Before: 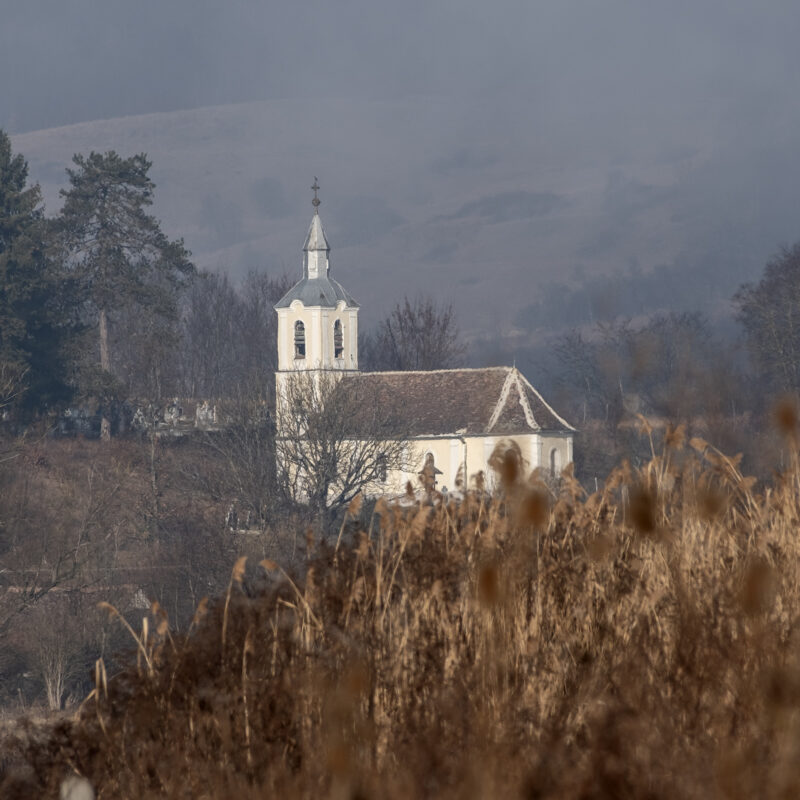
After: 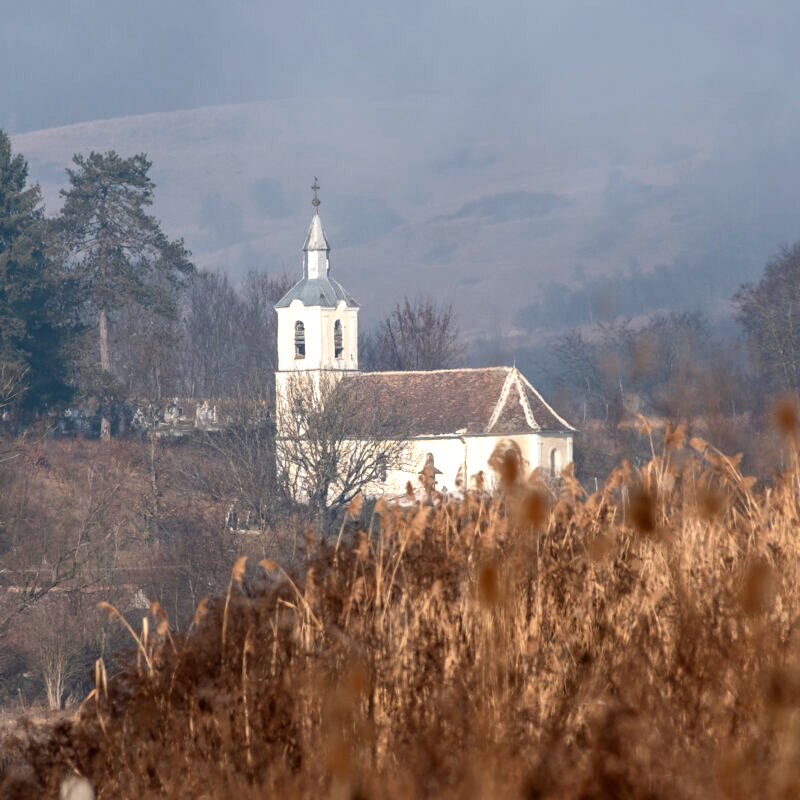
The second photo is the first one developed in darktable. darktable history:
velvia: strength 6%
exposure: black level correction 0, exposure 0.7 EV, compensate exposure bias true, compensate highlight preservation false
